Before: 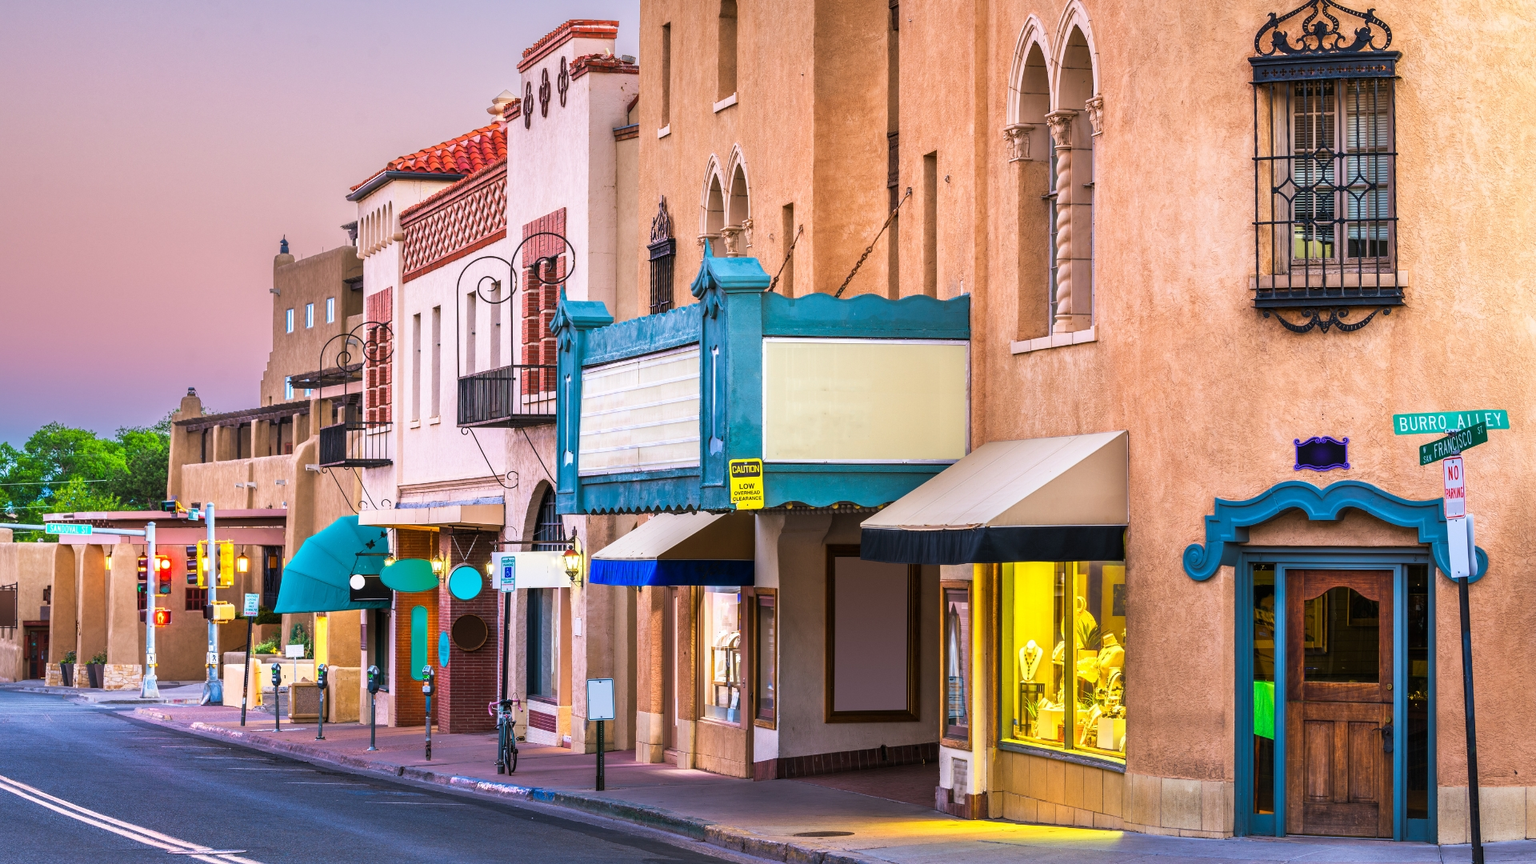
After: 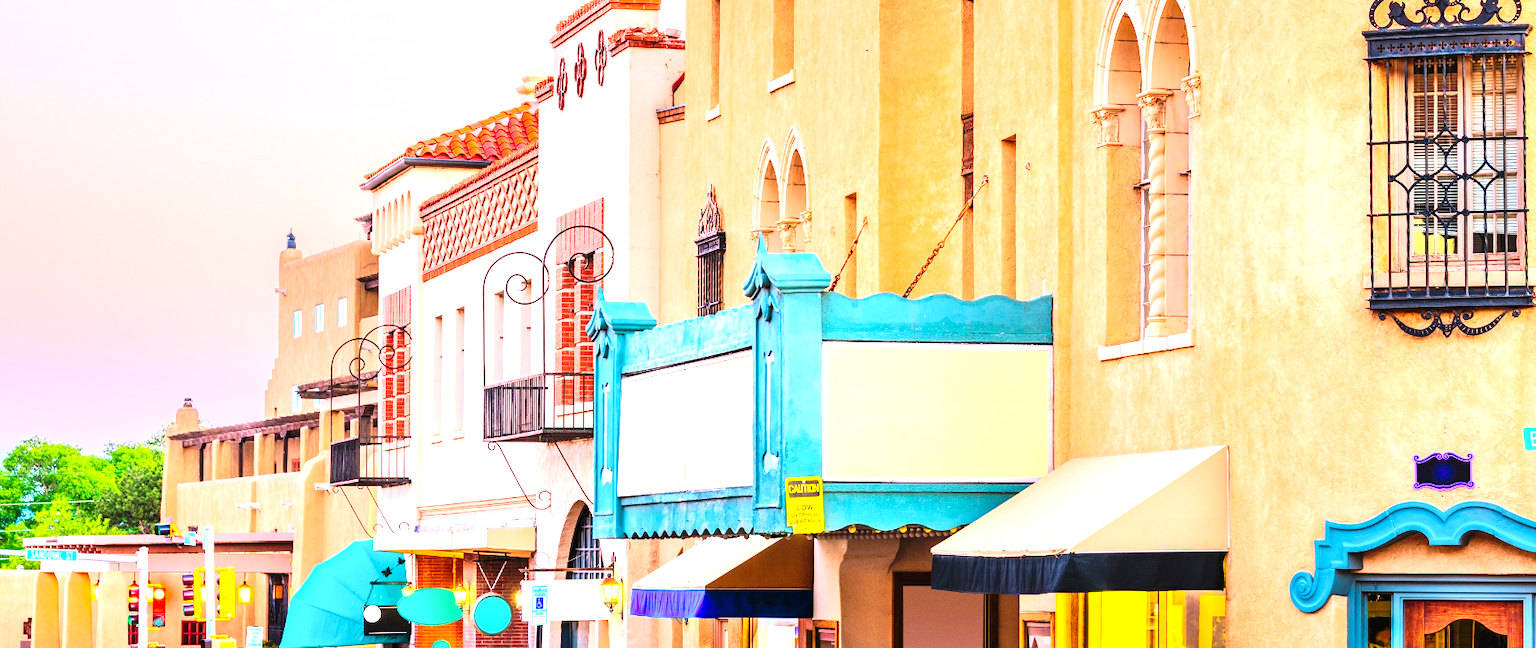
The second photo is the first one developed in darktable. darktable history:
crop: left 1.509%, top 3.452%, right 7.696%, bottom 28.452%
white balance: red 1.127, blue 0.943
tone curve: curves: ch0 [(0, 0) (0.003, 0.02) (0.011, 0.021) (0.025, 0.022) (0.044, 0.023) (0.069, 0.026) (0.1, 0.04) (0.136, 0.06) (0.177, 0.092) (0.224, 0.127) (0.277, 0.176) (0.335, 0.258) (0.399, 0.349) (0.468, 0.444) (0.543, 0.546) (0.623, 0.649) (0.709, 0.754) (0.801, 0.842) (0.898, 0.922) (1, 1)], preserve colors none
contrast brightness saturation: contrast 0.2, brightness 0.16, saturation 0.22
exposure: black level correction 0, exposure 1.379 EV, compensate exposure bias true, compensate highlight preservation false
